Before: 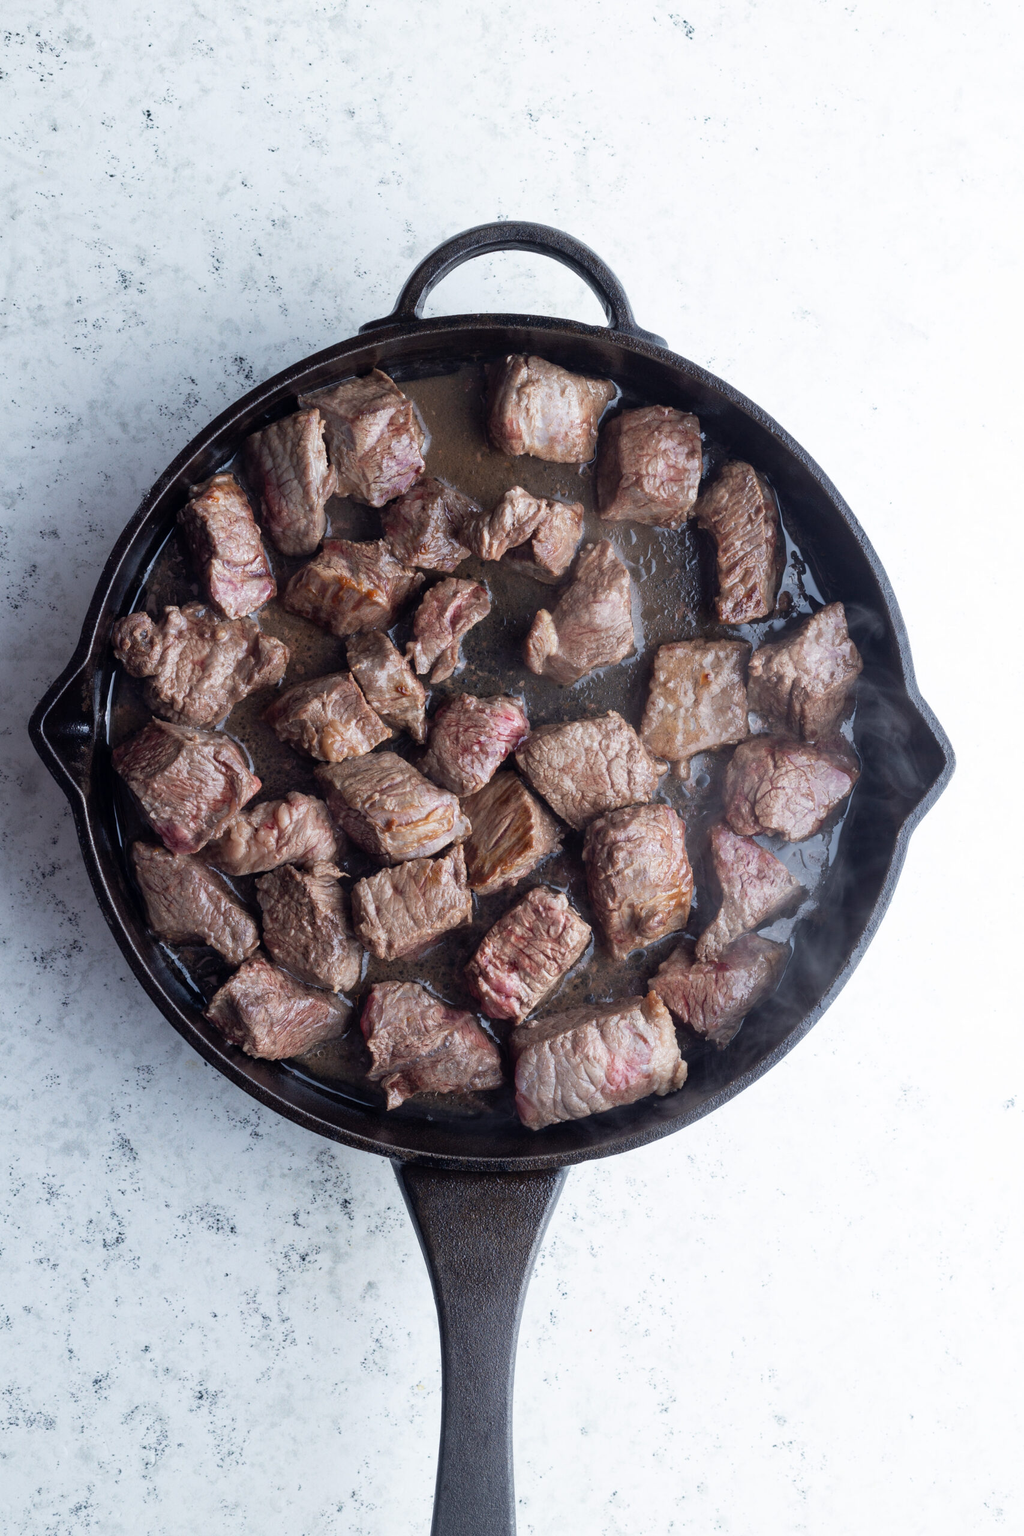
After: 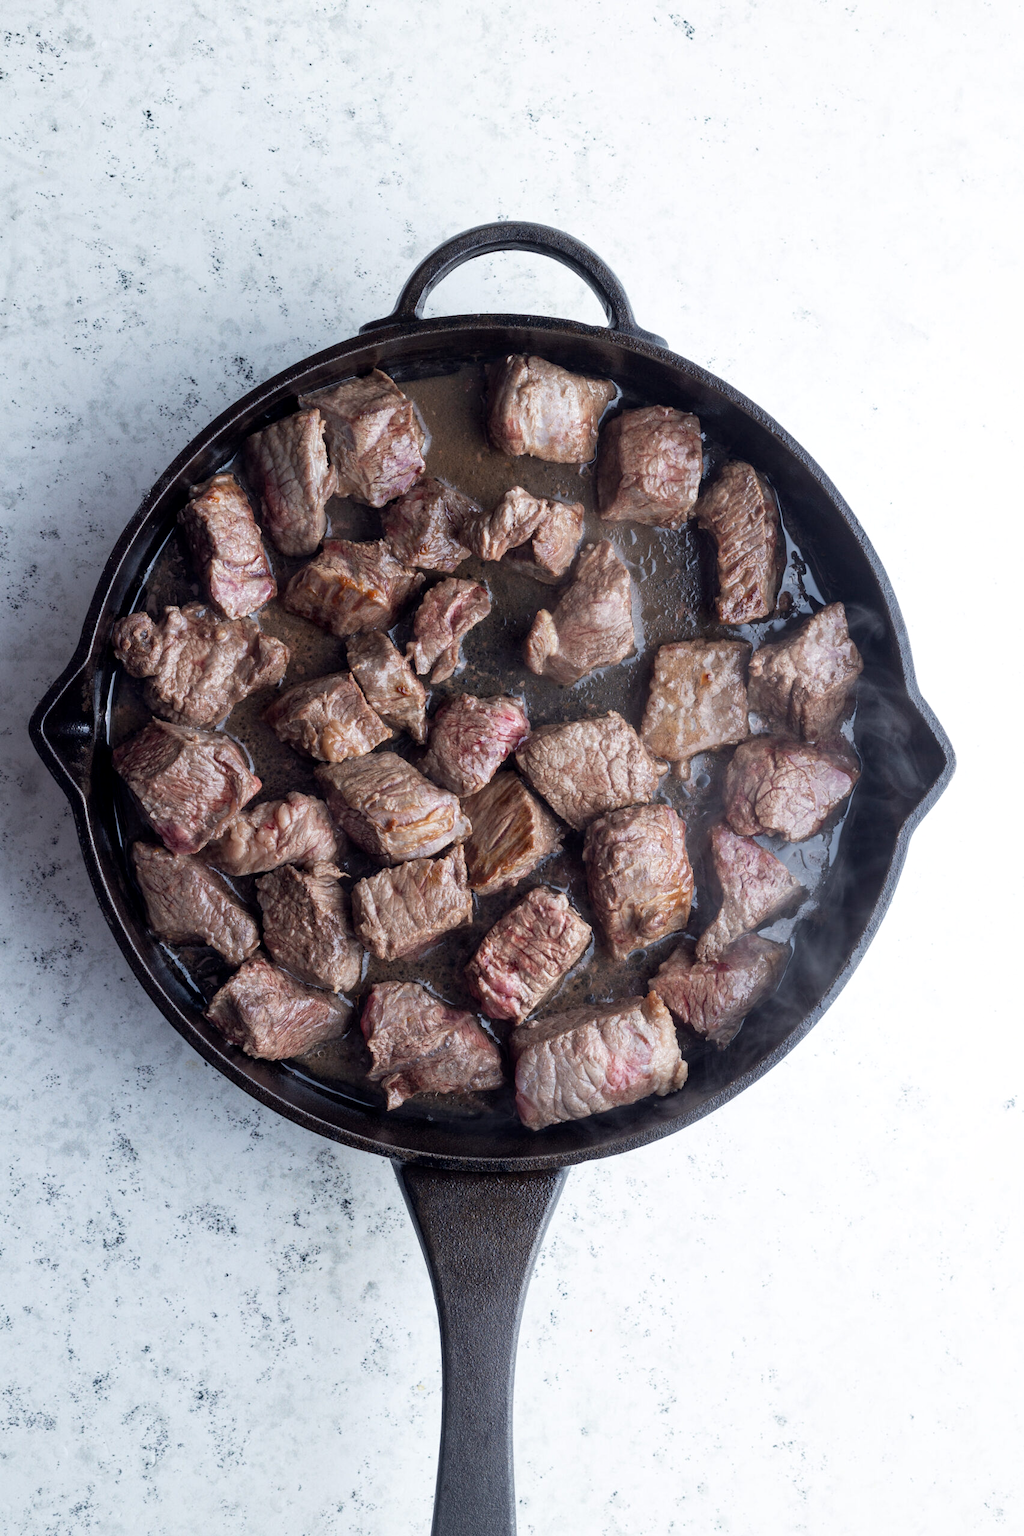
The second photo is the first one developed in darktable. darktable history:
local contrast: highlights 102%, shadows 100%, detail 119%, midtone range 0.2
